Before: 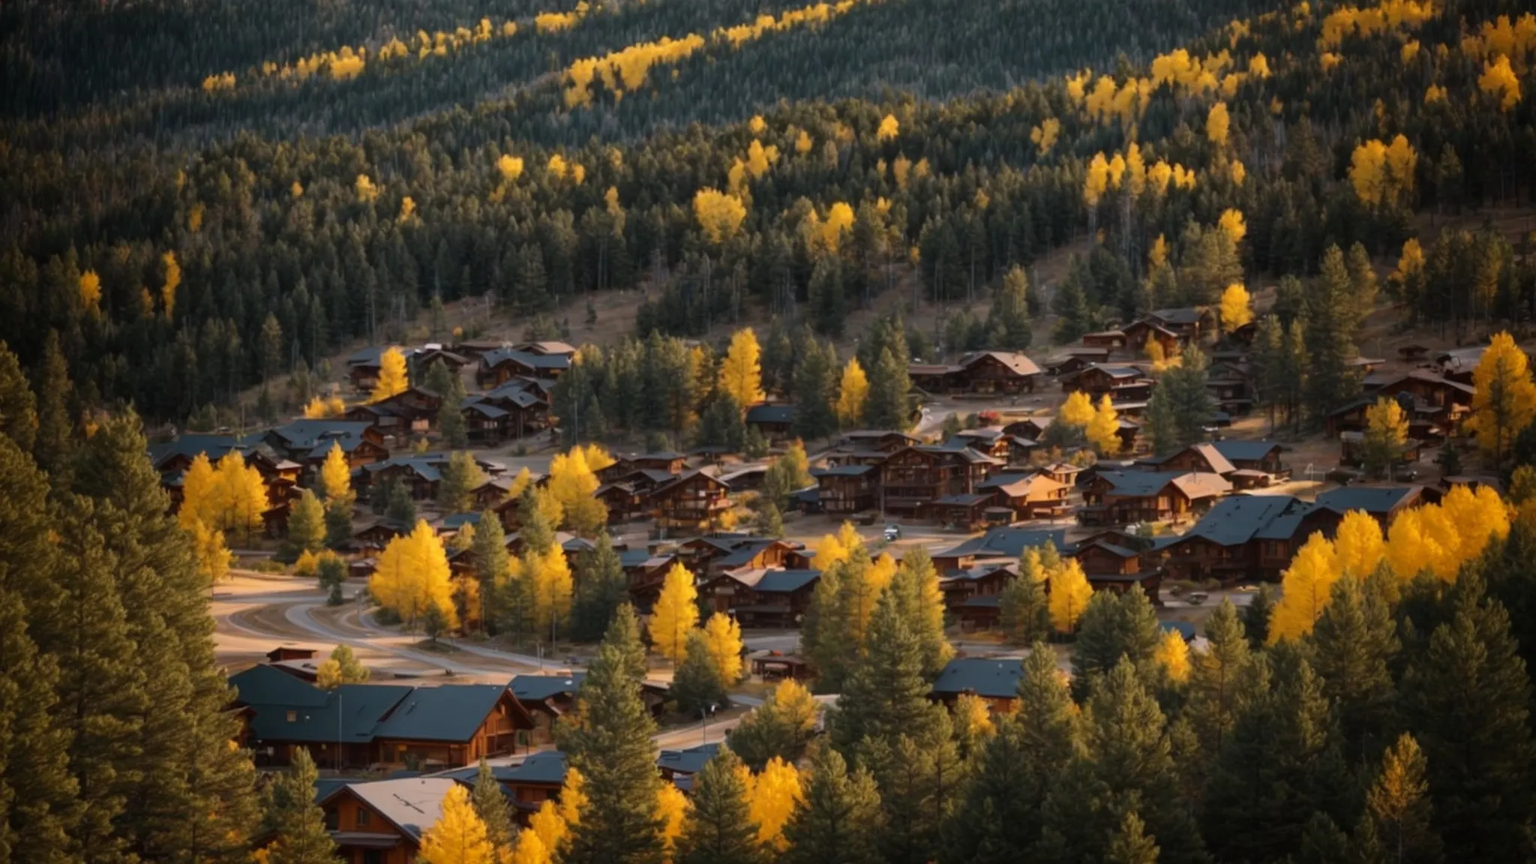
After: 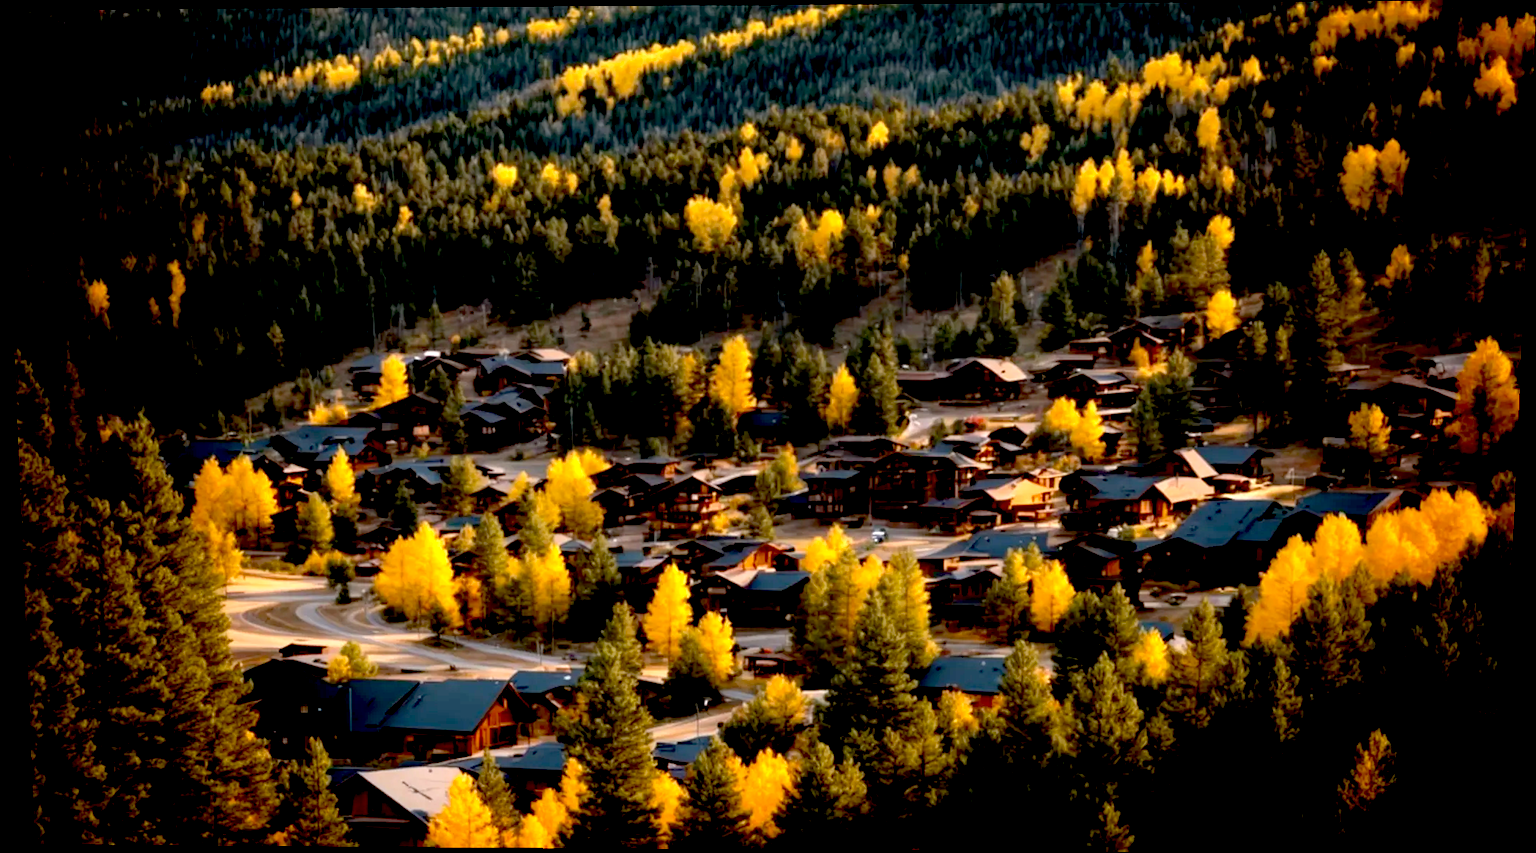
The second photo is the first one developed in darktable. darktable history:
rotate and perspective: lens shift (vertical) 0.048, lens shift (horizontal) -0.024, automatic cropping off
exposure: black level correction 0.035, exposure 0.9 EV, compensate highlight preservation false
